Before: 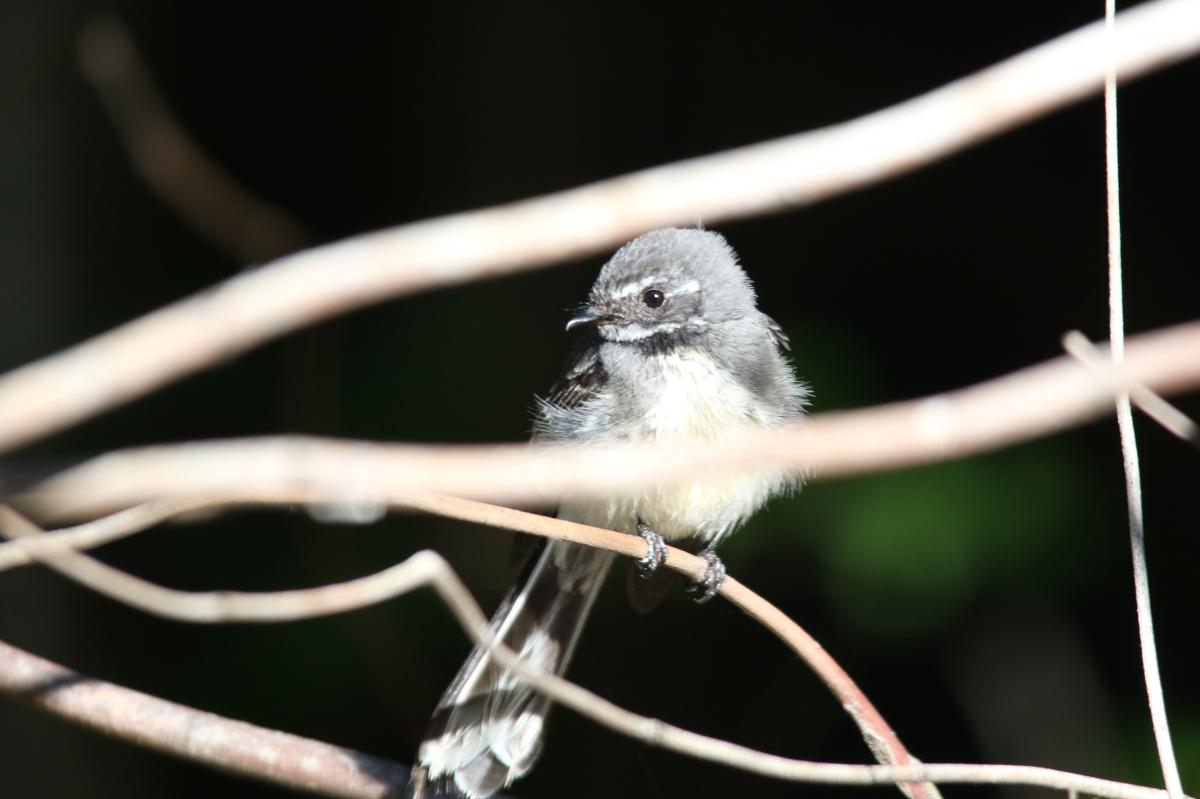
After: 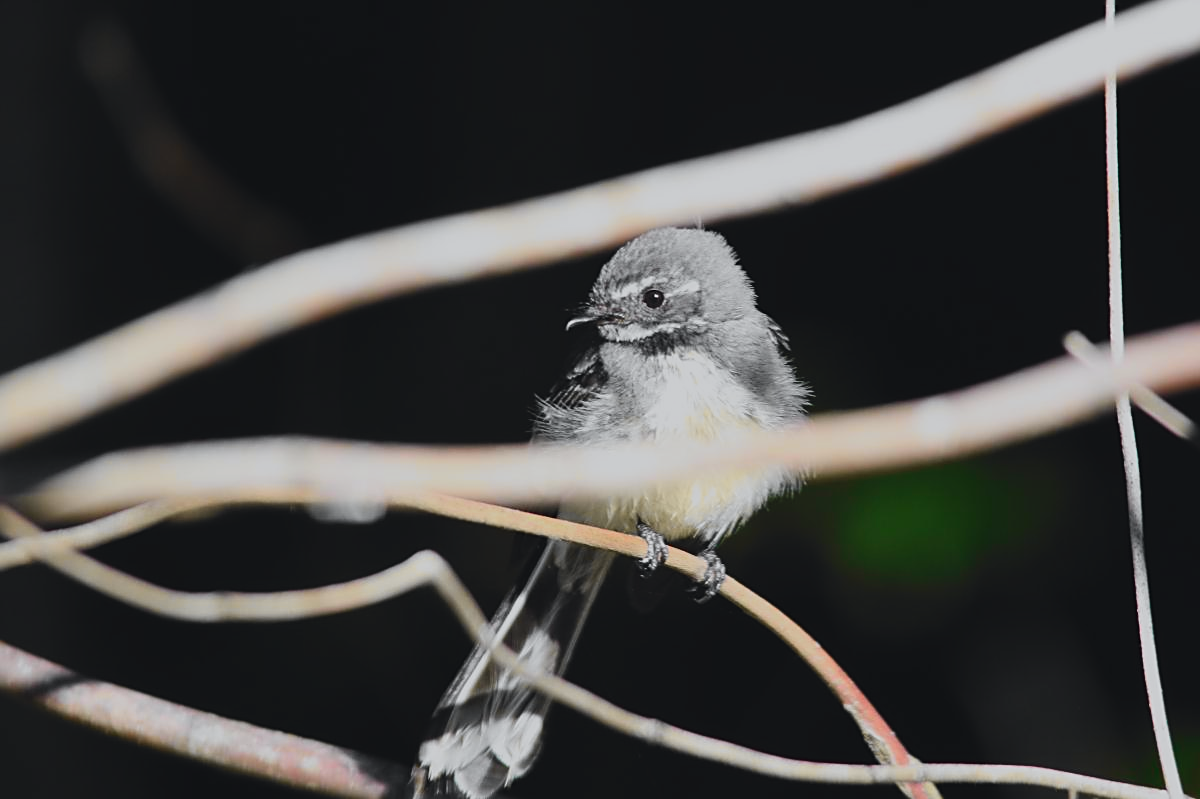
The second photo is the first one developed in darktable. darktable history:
sharpen: on, module defaults
tone curve: curves: ch0 [(0, 0) (0.071, 0.047) (0.266, 0.26) (0.491, 0.552) (0.753, 0.818) (1, 0.983)]; ch1 [(0, 0) (0.346, 0.307) (0.408, 0.369) (0.463, 0.443) (0.482, 0.493) (0.502, 0.5) (0.517, 0.518) (0.546, 0.576) (0.588, 0.643) (0.651, 0.709) (1, 1)]; ch2 [(0, 0) (0.346, 0.34) (0.434, 0.46) (0.485, 0.494) (0.5, 0.494) (0.517, 0.503) (0.535, 0.545) (0.583, 0.624) (0.625, 0.678) (1, 1)], color space Lab, independent channels, preserve colors none
exposure: black level correction -0.016, exposure -1.026 EV, compensate exposure bias true, compensate highlight preservation false
